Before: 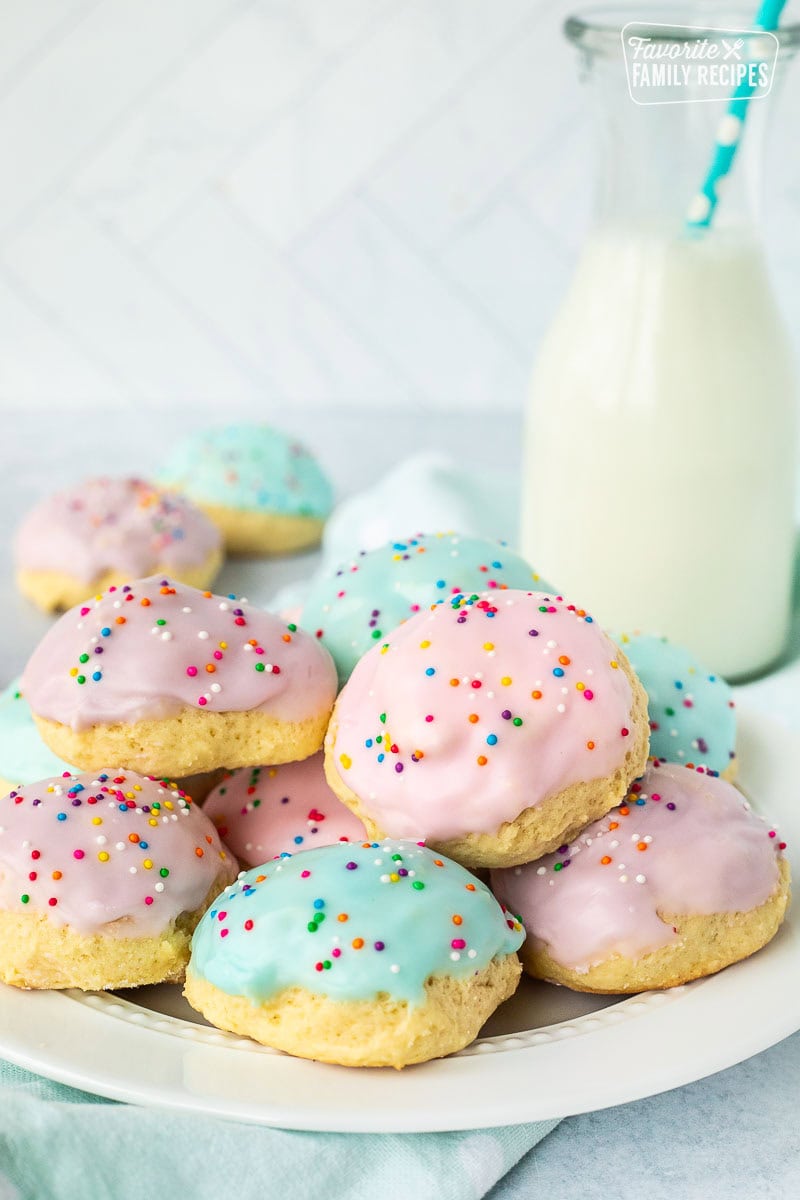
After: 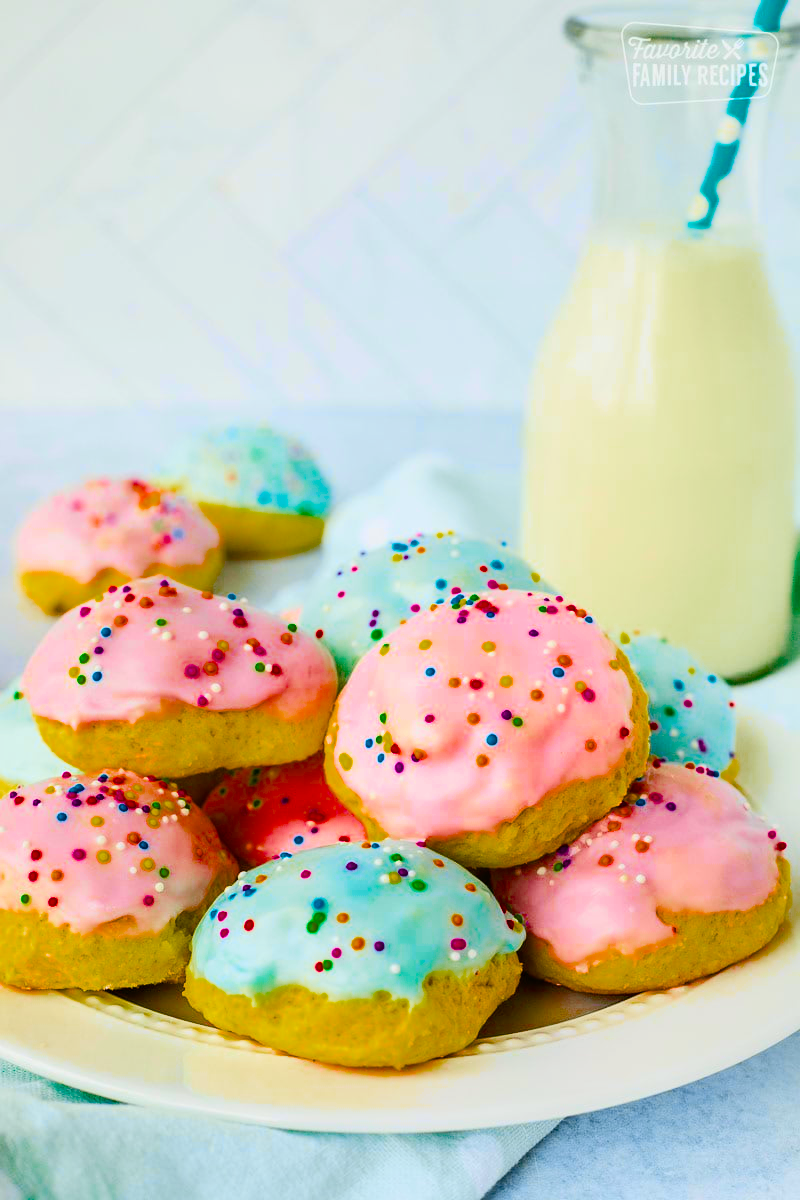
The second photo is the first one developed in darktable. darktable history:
color balance rgb: perceptual saturation grading › global saturation 66.17%, perceptual saturation grading › highlights 59.067%, perceptual saturation grading › mid-tones 49.584%, perceptual saturation grading › shadows 49.278%, saturation formula JzAzBz (2021)
tone curve: curves: ch0 [(0, 0) (0.07, 0.052) (0.23, 0.254) (0.486, 0.53) (0.822, 0.825) (0.994, 0.955)]; ch1 [(0, 0) (0.226, 0.261) (0.379, 0.442) (0.469, 0.472) (0.495, 0.495) (0.514, 0.504) (0.561, 0.568) (0.59, 0.612) (1, 1)]; ch2 [(0, 0) (0.269, 0.299) (0.459, 0.441) (0.498, 0.499) (0.523, 0.52) (0.551, 0.576) (0.629, 0.643) (0.659, 0.681) (0.718, 0.764) (1, 1)], color space Lab, independent channels, preserve colors none
